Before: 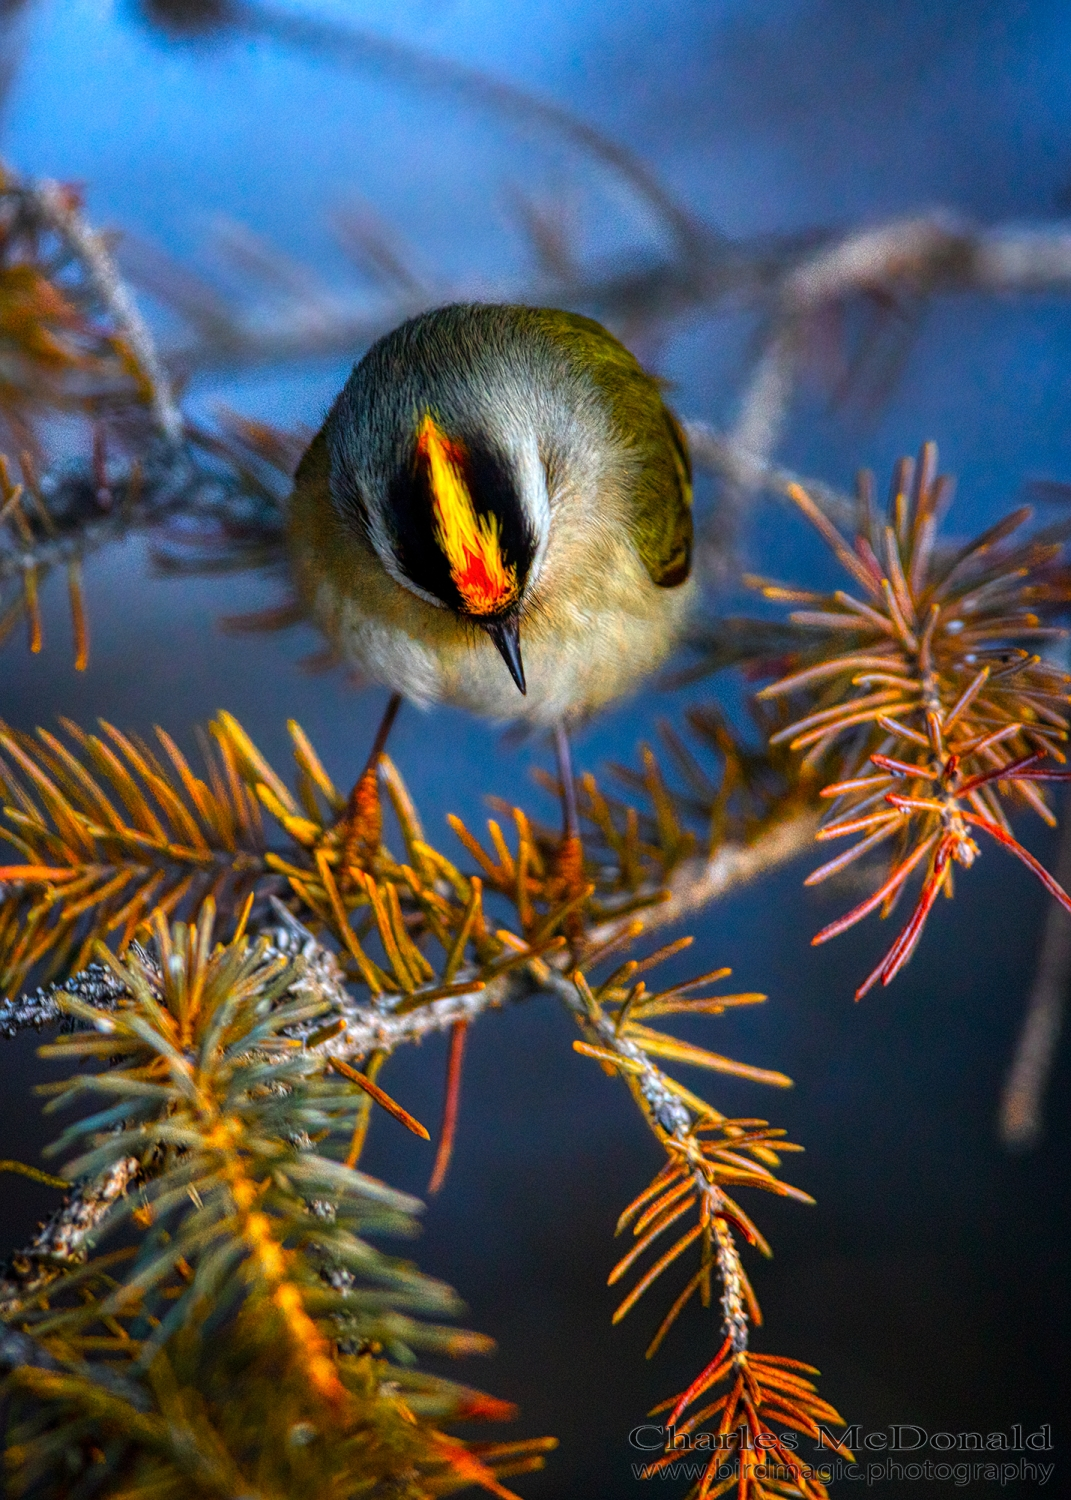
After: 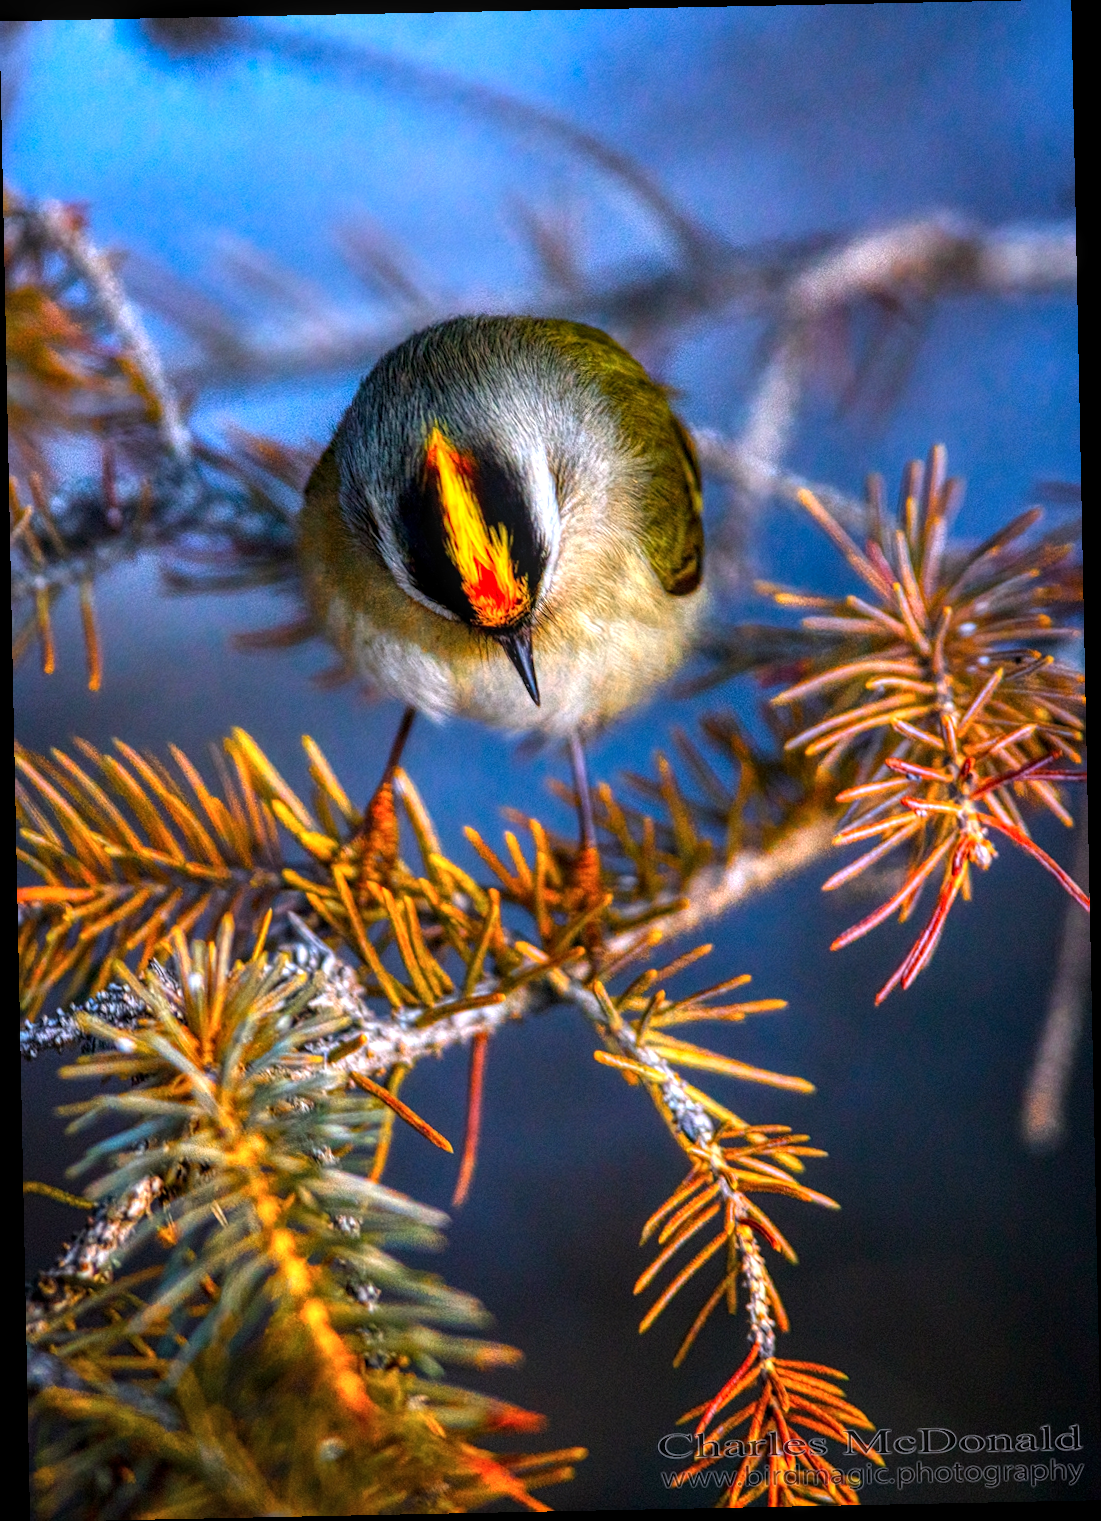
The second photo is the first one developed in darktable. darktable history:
exposure: black level correction 0, exposure 0.4 EV, compensate exposure bias true, compensate highlight preservation false
white balance: red 1.05, blue 1.072
rotate and perspective: rotation -1.17°, automatic cropping off
local contrast: on, module defaults
